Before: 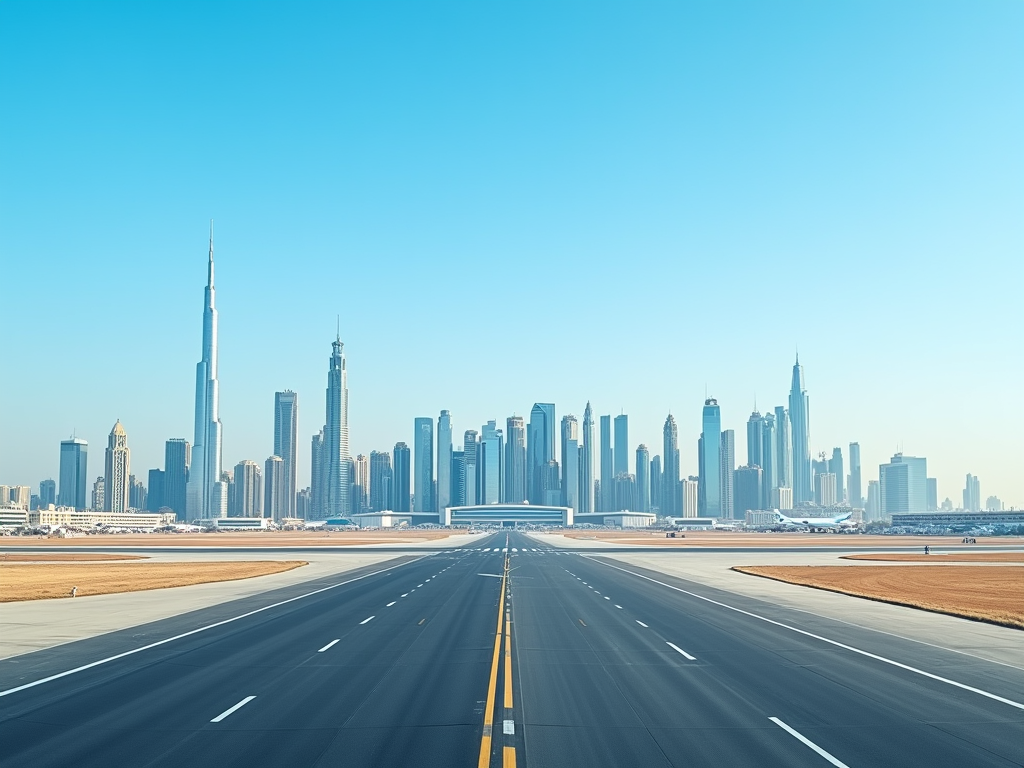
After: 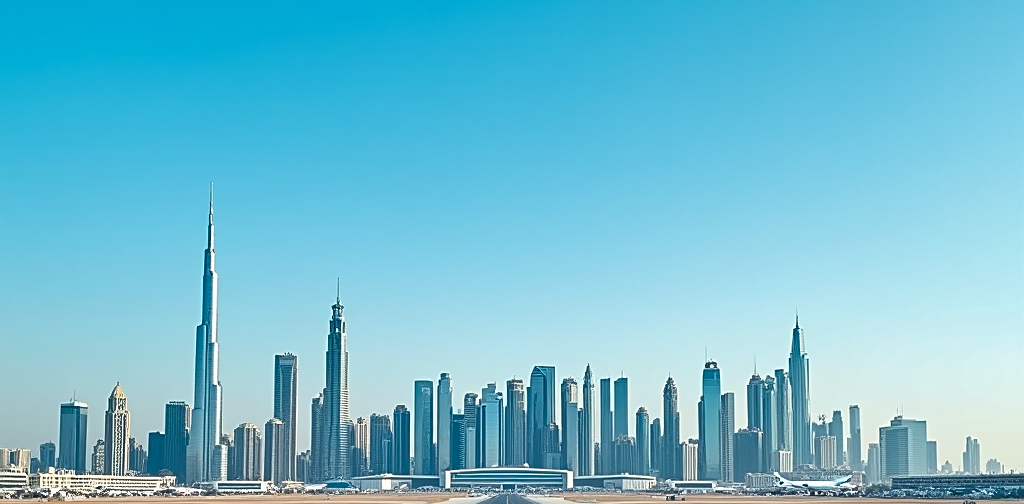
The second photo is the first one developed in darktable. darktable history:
crop and rotate: top 4.848%, bottom 29.503%
sharpen: on, module defaults
shadows and highlights: shadows 40, highlights -54, highlights color adjustment 46%, low approximation 0.01, soften with gaussian
